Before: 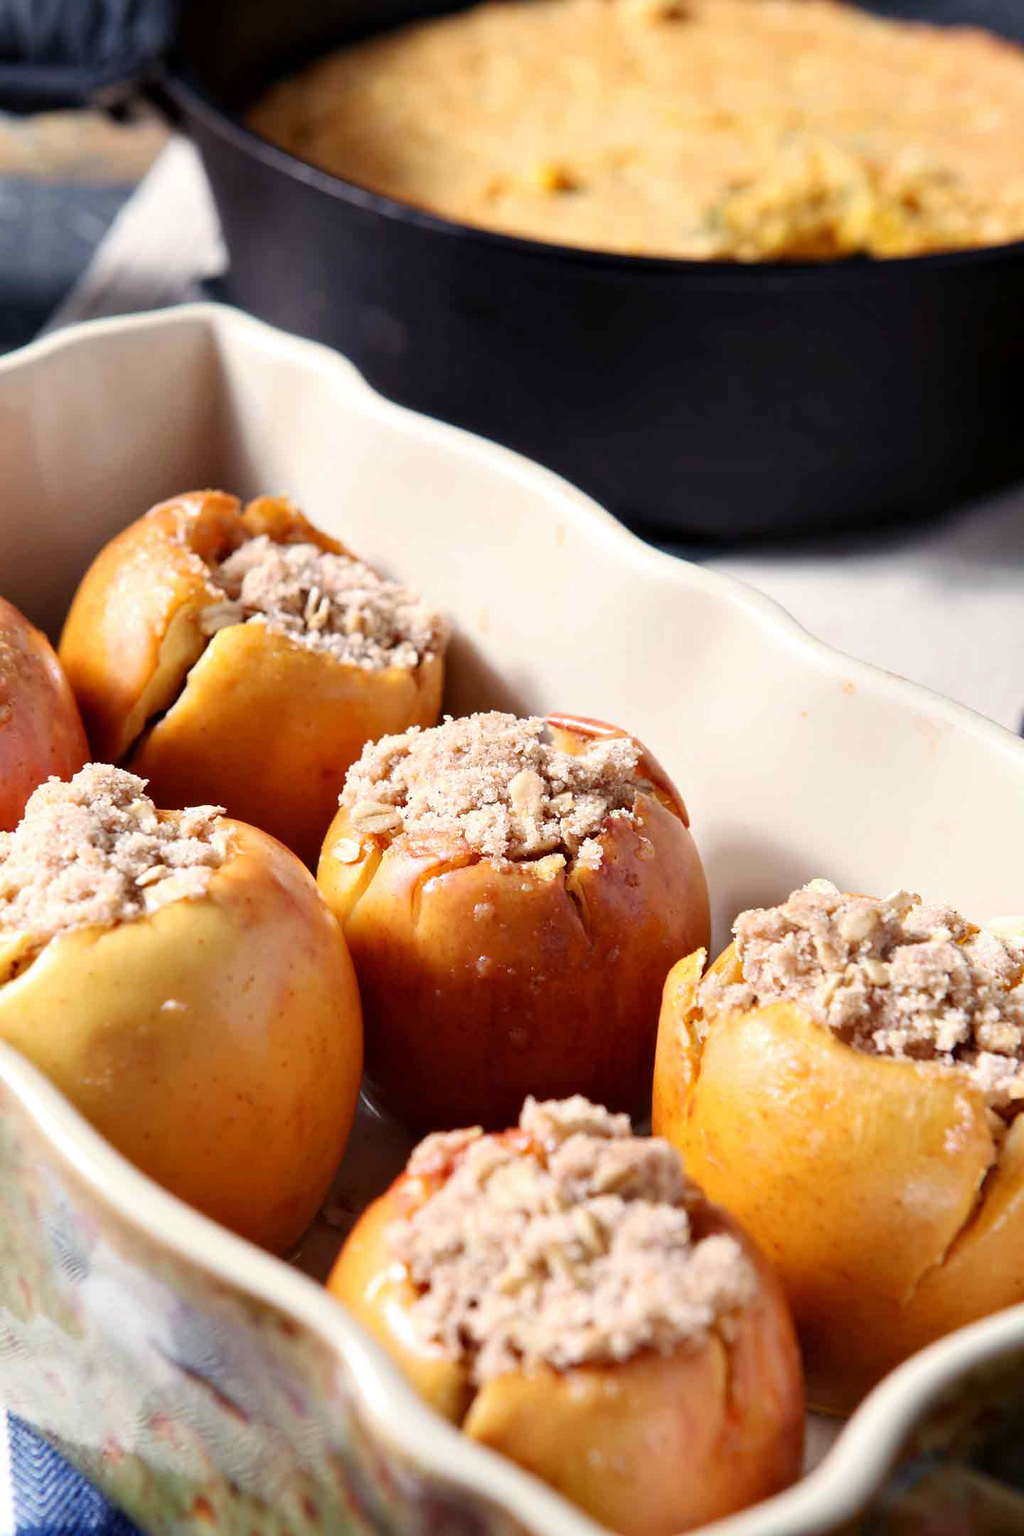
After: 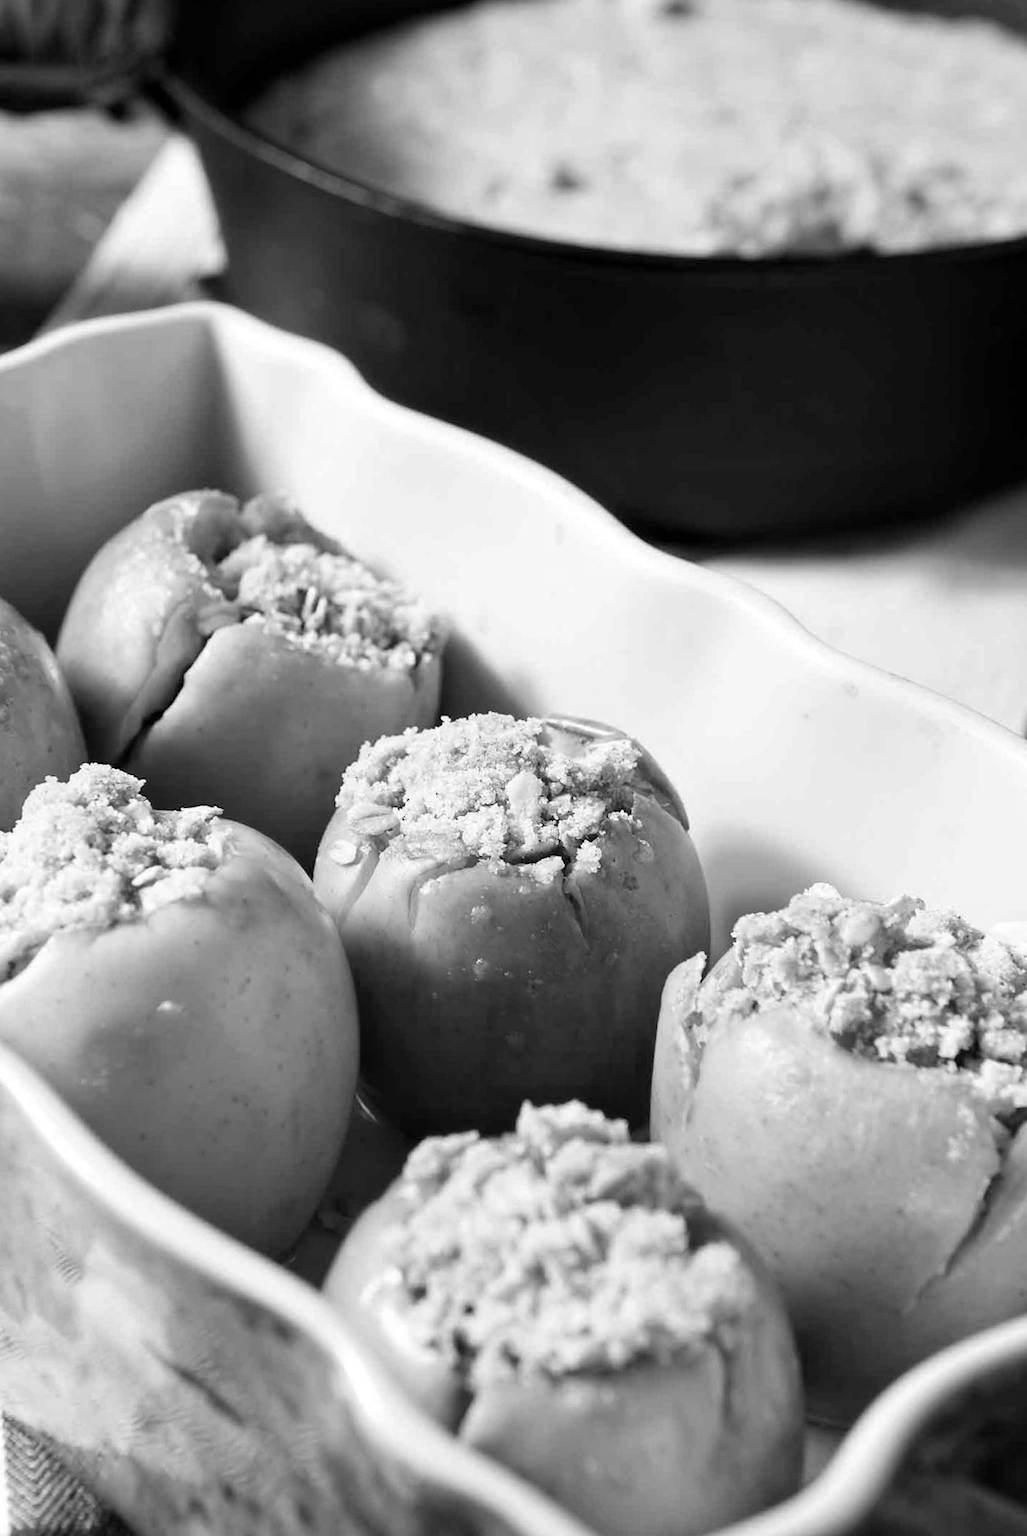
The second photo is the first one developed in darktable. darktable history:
monochrome: on, module defaults
rotate and perspective: rotation 0.192°, lens shift (horizontal) -0.015, crop left 0.005, crop right 0.996, crop top 0.006, crop bottom 0.99
